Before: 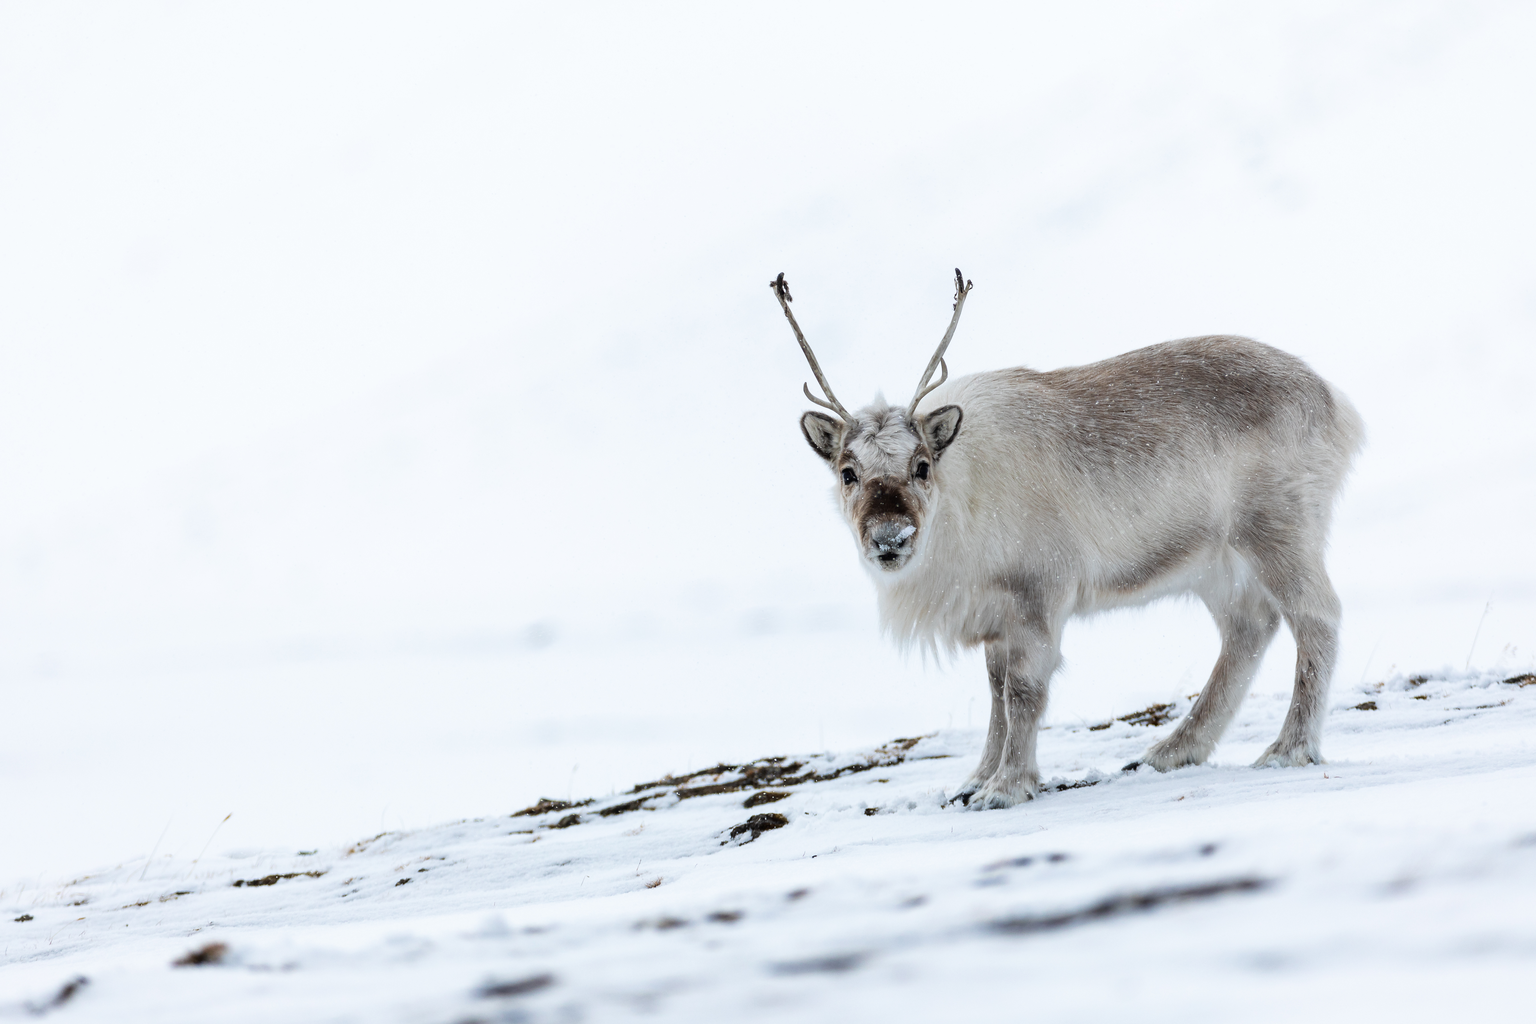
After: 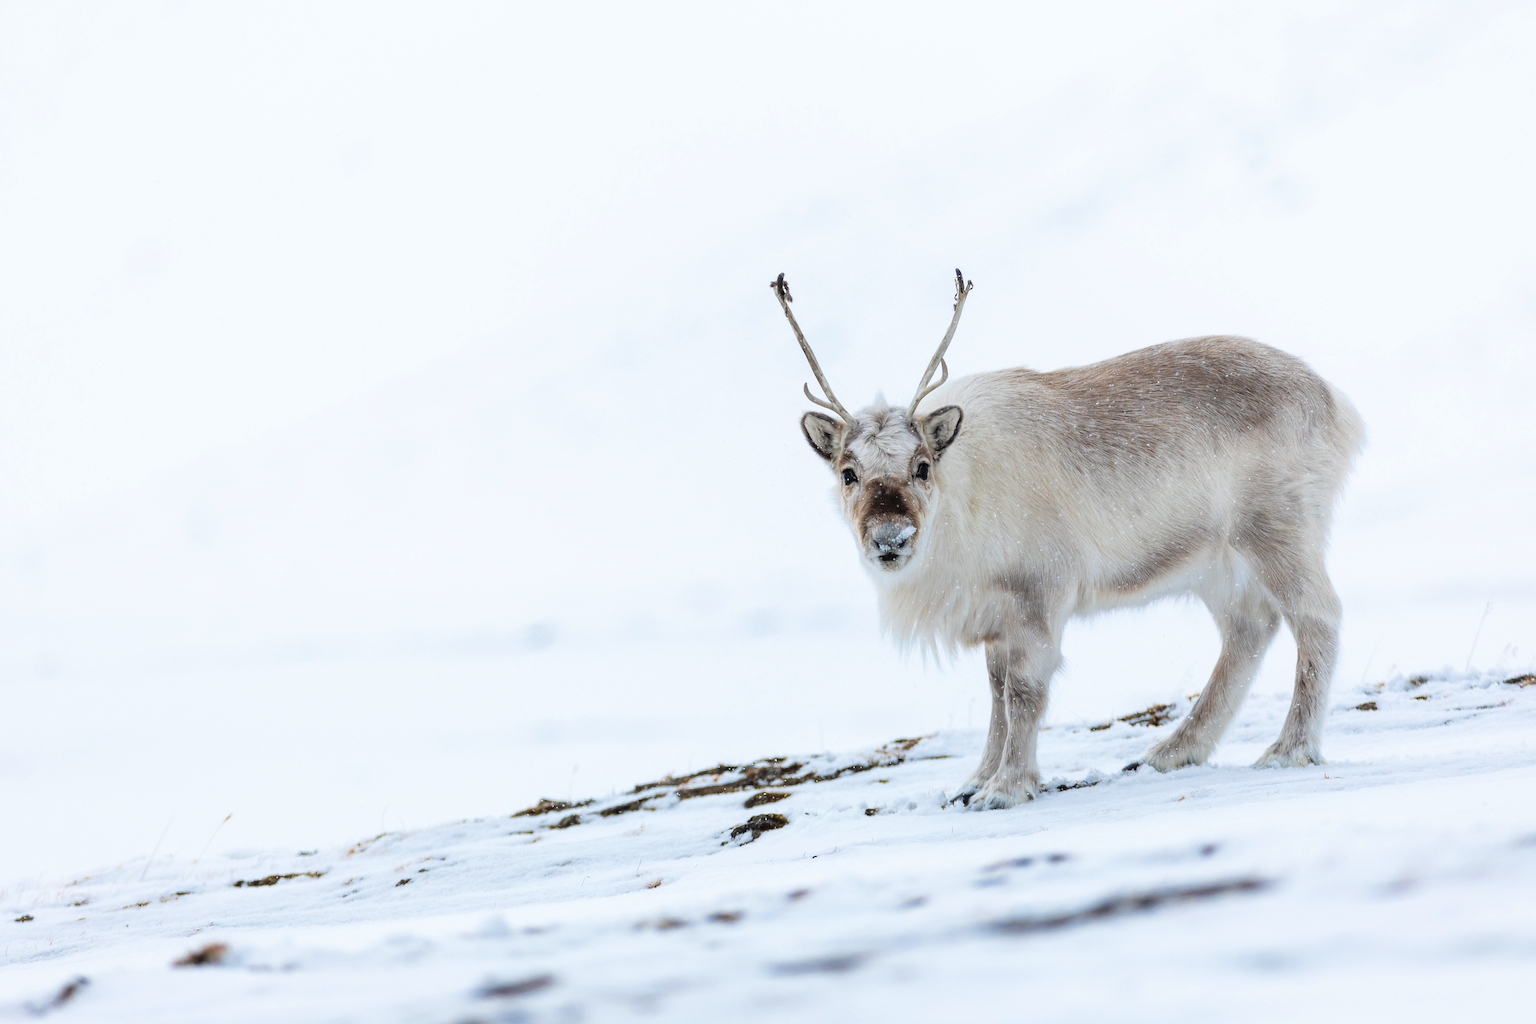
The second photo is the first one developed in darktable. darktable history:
color zones: curves: ch0 [(0, 0.613) (0.01, 0.613) (0.245, 0.448) (0.498, 0.529) (0.642, 0.665) (0.879, 0.777) (0.99, 0.613)]; ch1 [(0, 0) (0.143, 0) (0.286, 0) (0.429, 0) (0.571, 0) (0.714, 0) (0.857, 0)], mix -131.09%
contrast brightness saturation: brightness 0.13
